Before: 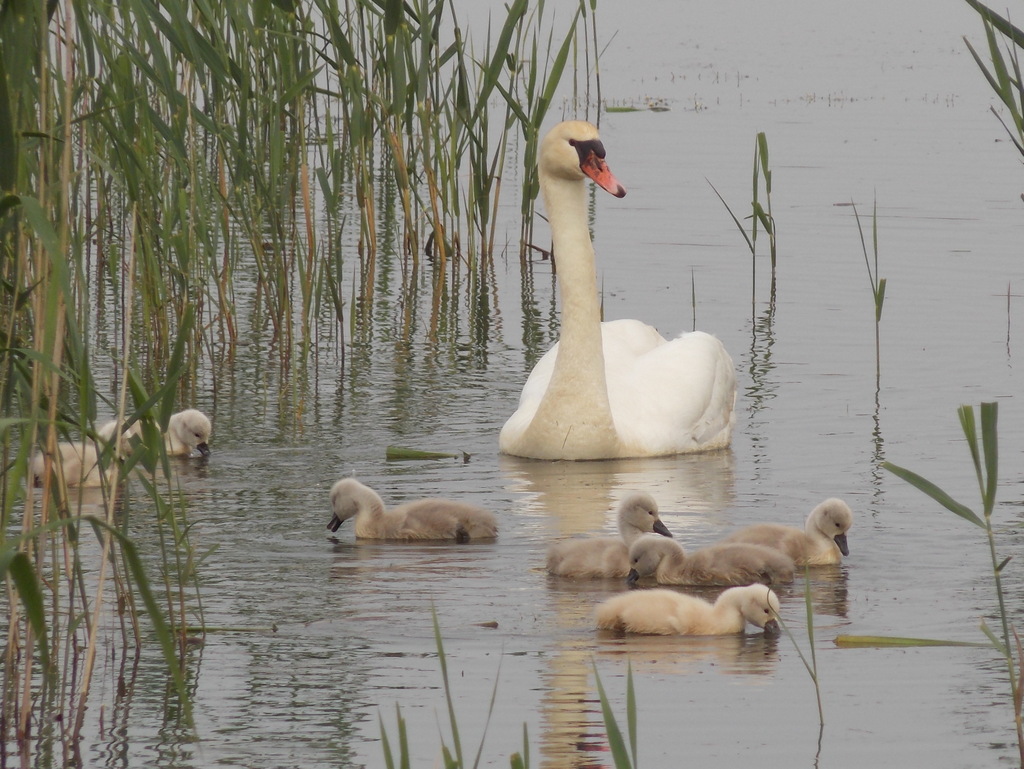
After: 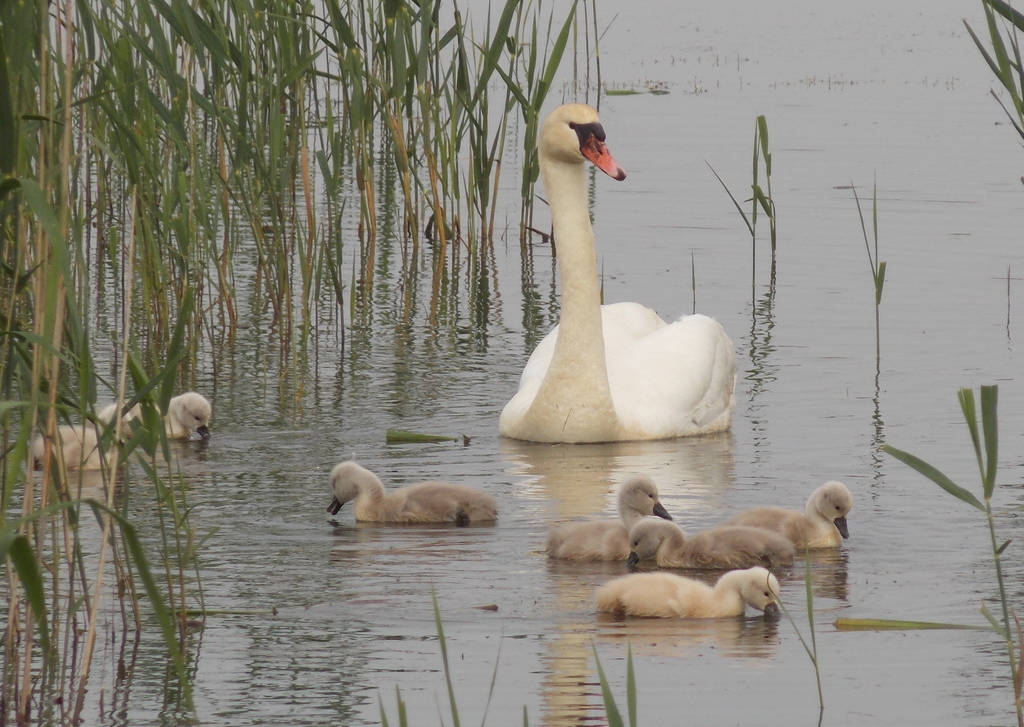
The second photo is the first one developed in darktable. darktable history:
crop and rotate: top 2.239%, bottom 3.158%
